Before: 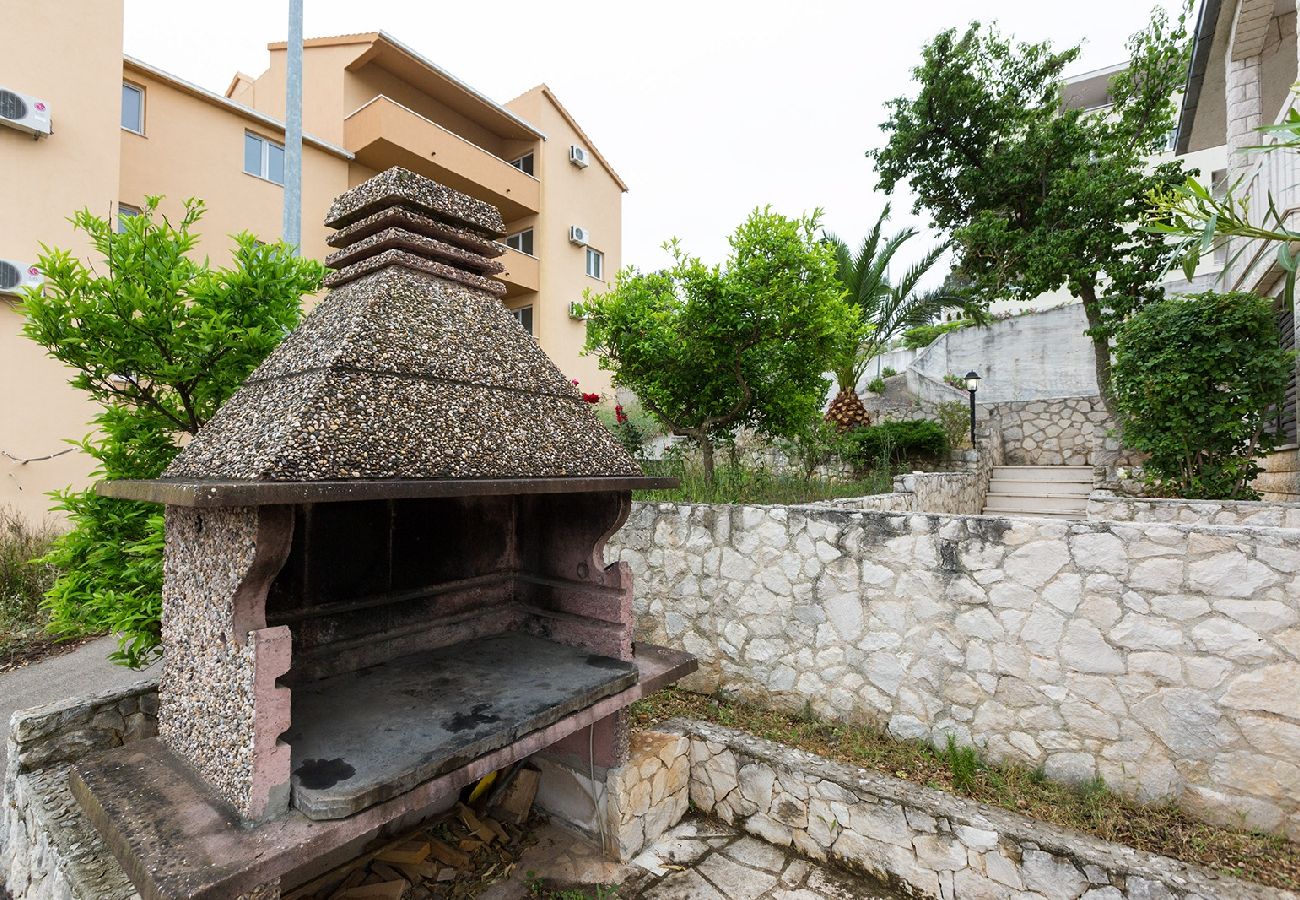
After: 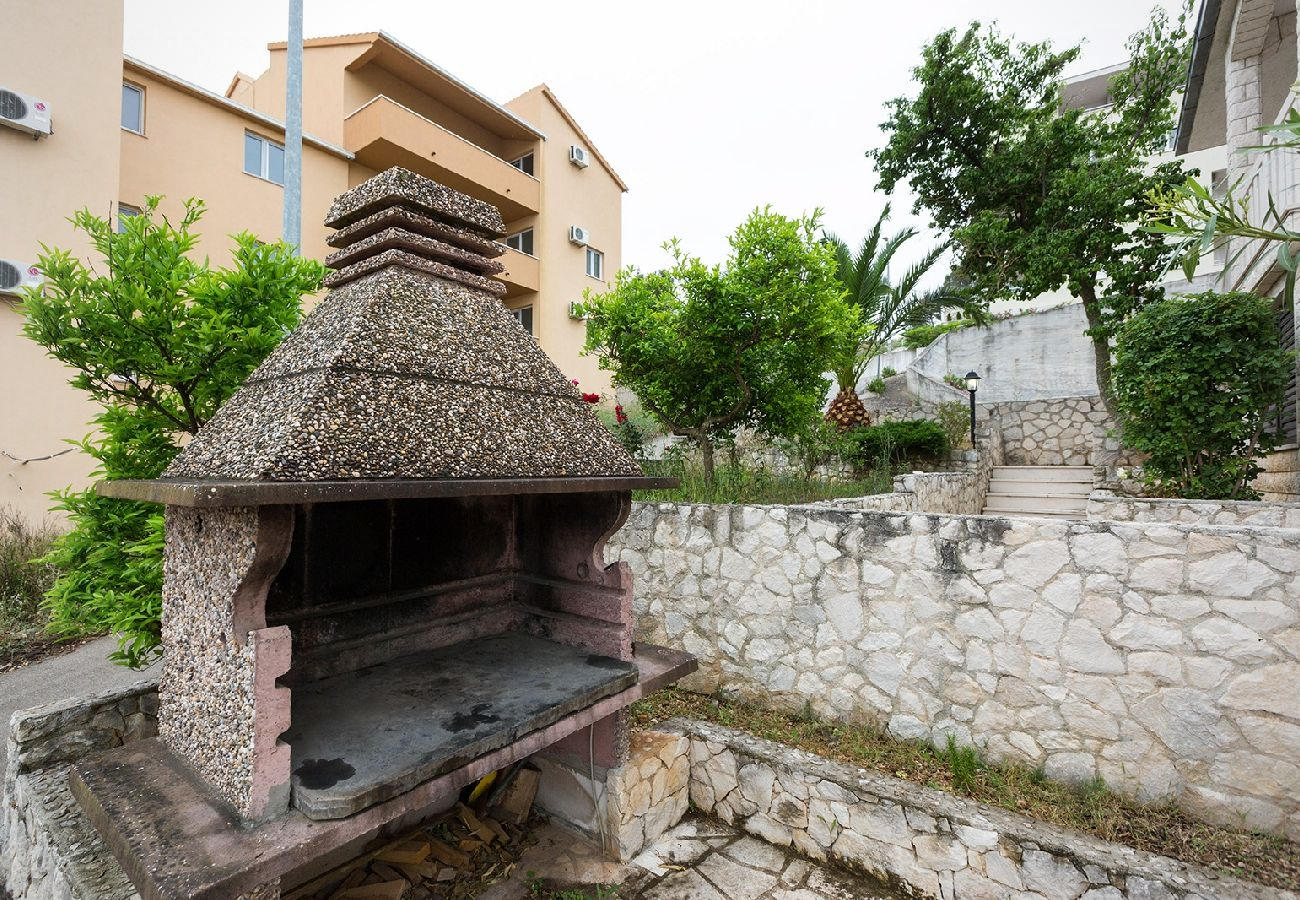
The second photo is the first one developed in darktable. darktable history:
vignetting: fall-off radius 60.91%, brightness -0.269
